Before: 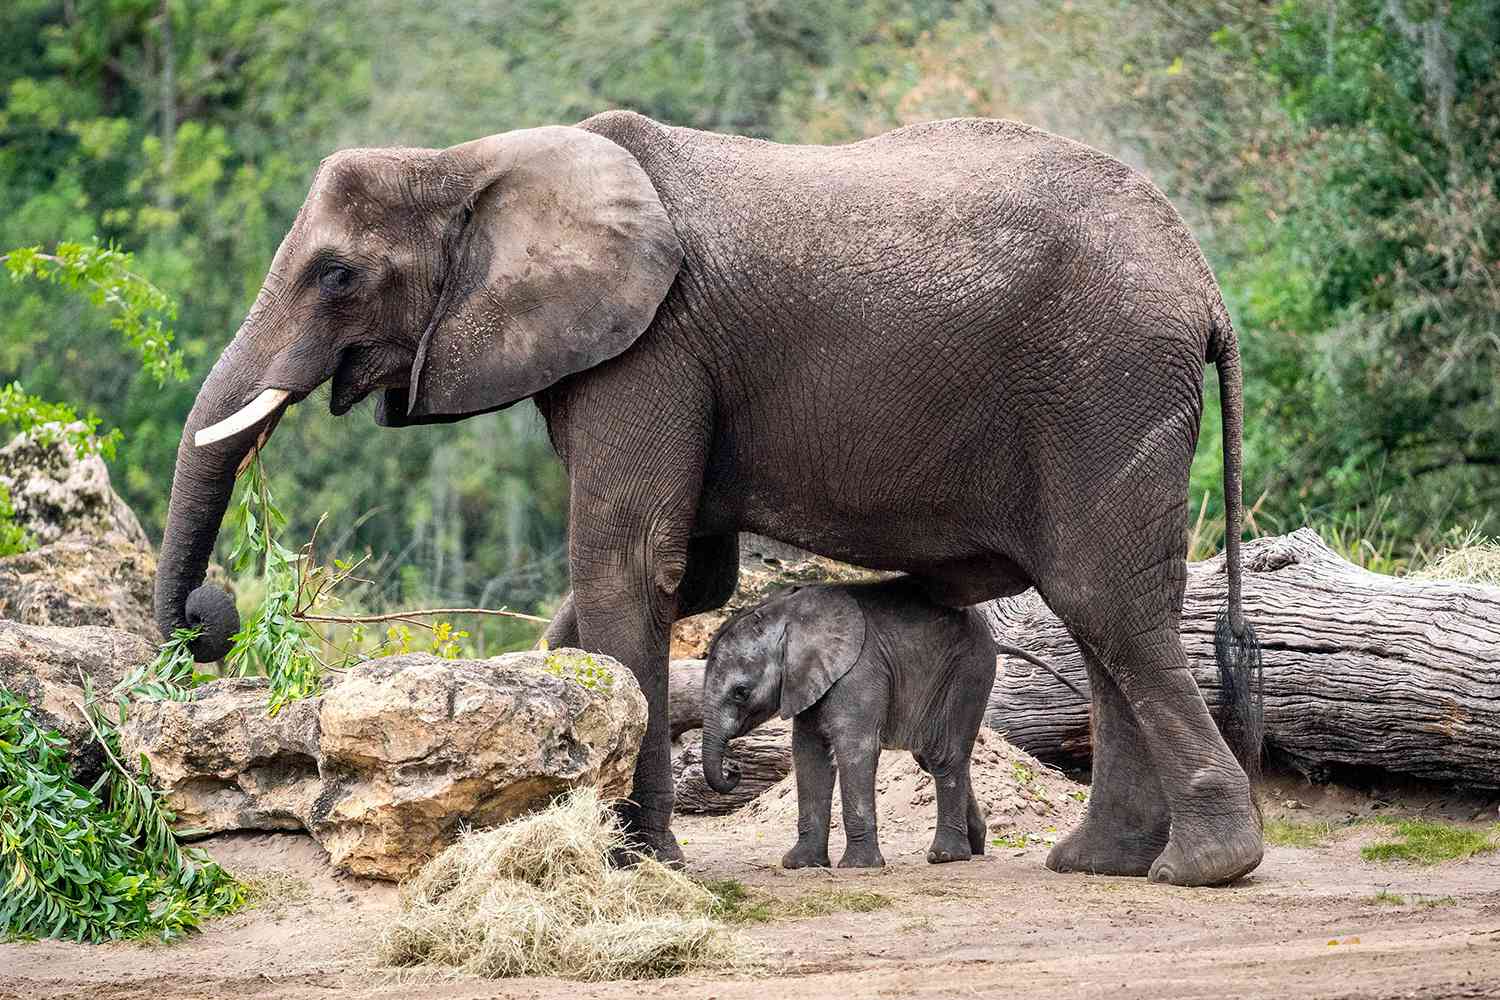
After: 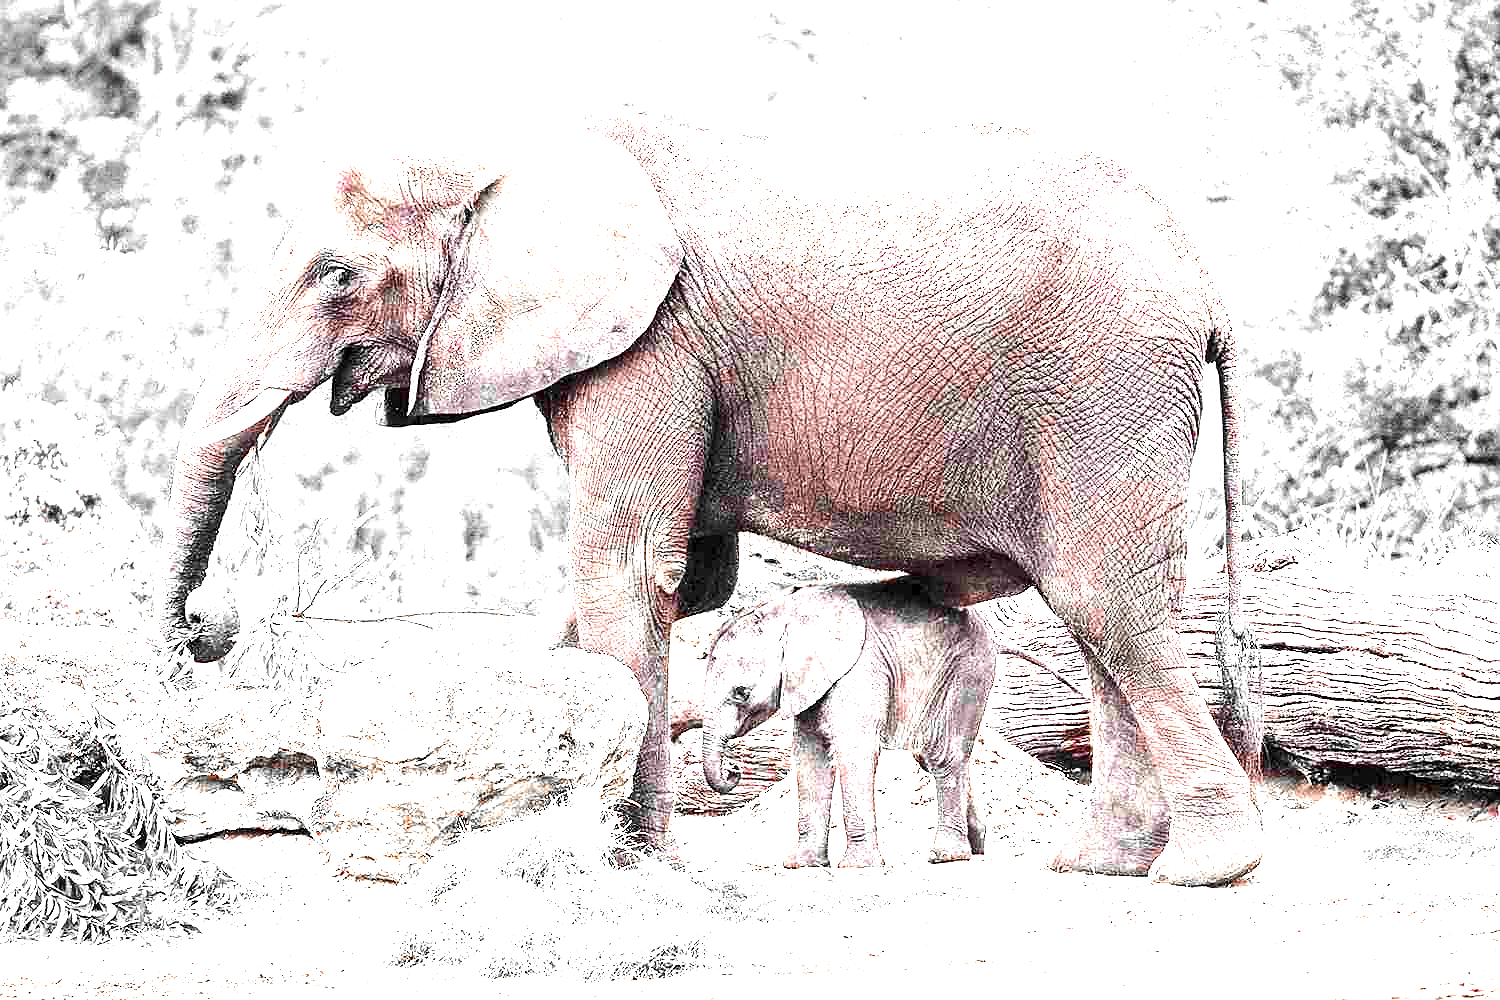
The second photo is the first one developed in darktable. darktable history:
exposure: exposure 3 EV, compensate highlight preservation false
sharpen: radius 1, threshold 1
color zones: curves: ch0 [(0, 0.352) (0.143, 0.407) (0.286, 0.386) (0.429, 0.431) (0.571, 0.829) (0.714, 0.853) (0.857, 0.833) (1, 0.352)]; ch1 [(0, 0.604) (0.072, 0.726) (0.096, 0.608) (0.205, 0.007) (0.571, -0.006) (0.839, -0.013) (0.857, -0.012) (1, 0.604)]
rgb levels: preserve colors max RGB
tone equalizer: -8 EV -0.75 EV, -7 EV -0.7 EV, -6 EV -0.6 EV, -5 EV -0.4 EV, -3 EV 0.4 EV, -2 EV 0.6 EV, -1 EV 0.7 EV, +0 EV 0.75 EV, edges refinement/feathering 500, mask exposure compensation -1.57 EV, preserve details no
